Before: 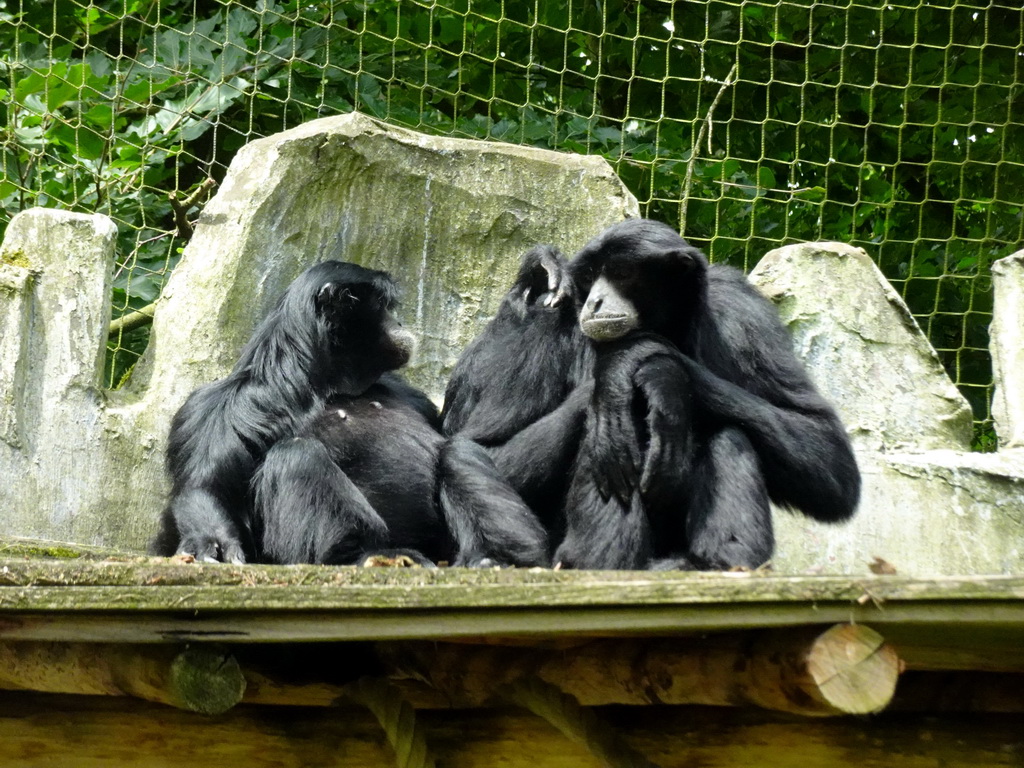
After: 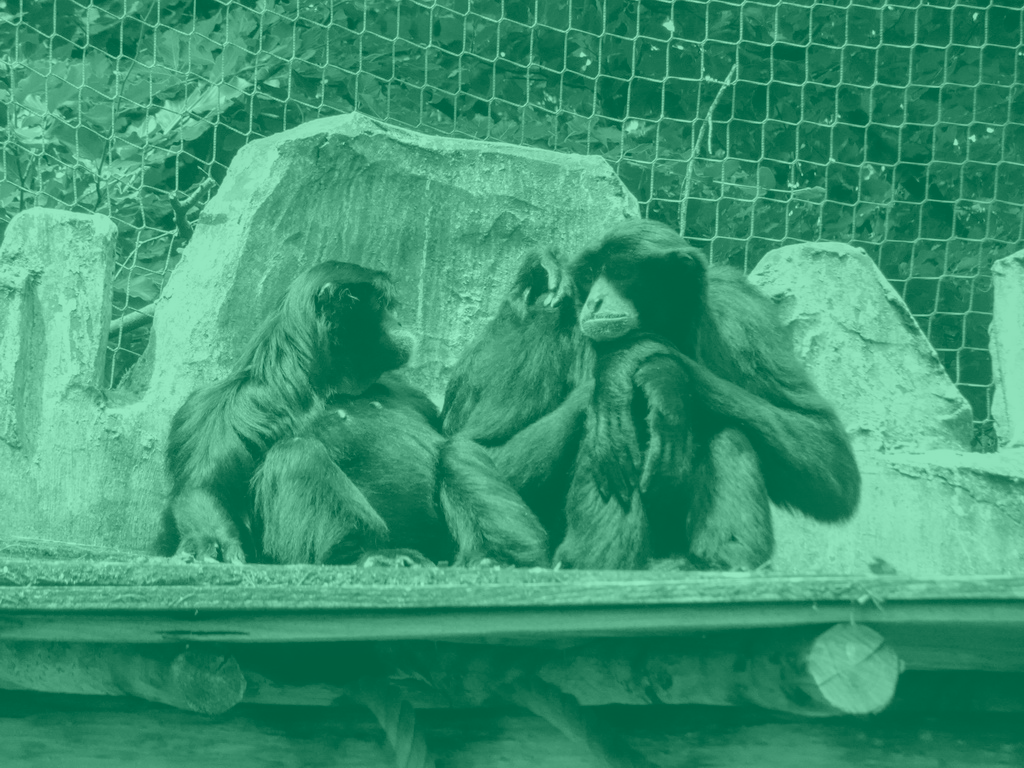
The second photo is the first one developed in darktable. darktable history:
colorize: hue 147.6°, saturation 65%, lightness 21.64%
local contrast: on, module defaults
color balance: mode lift, gamma, gain (sRGB)
